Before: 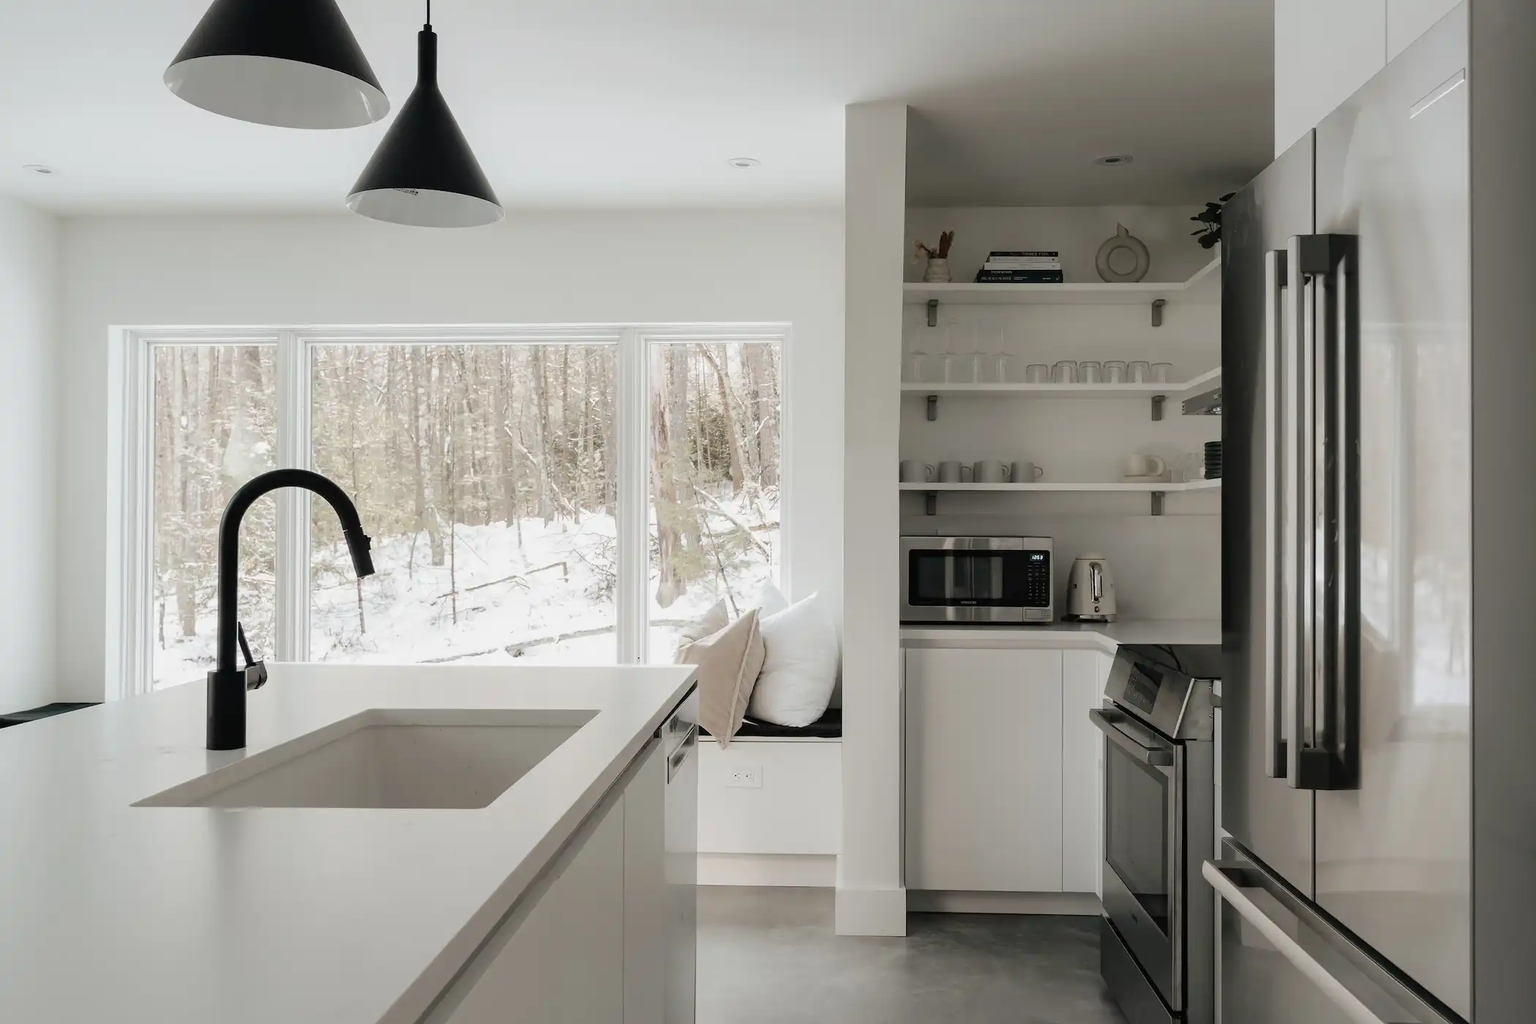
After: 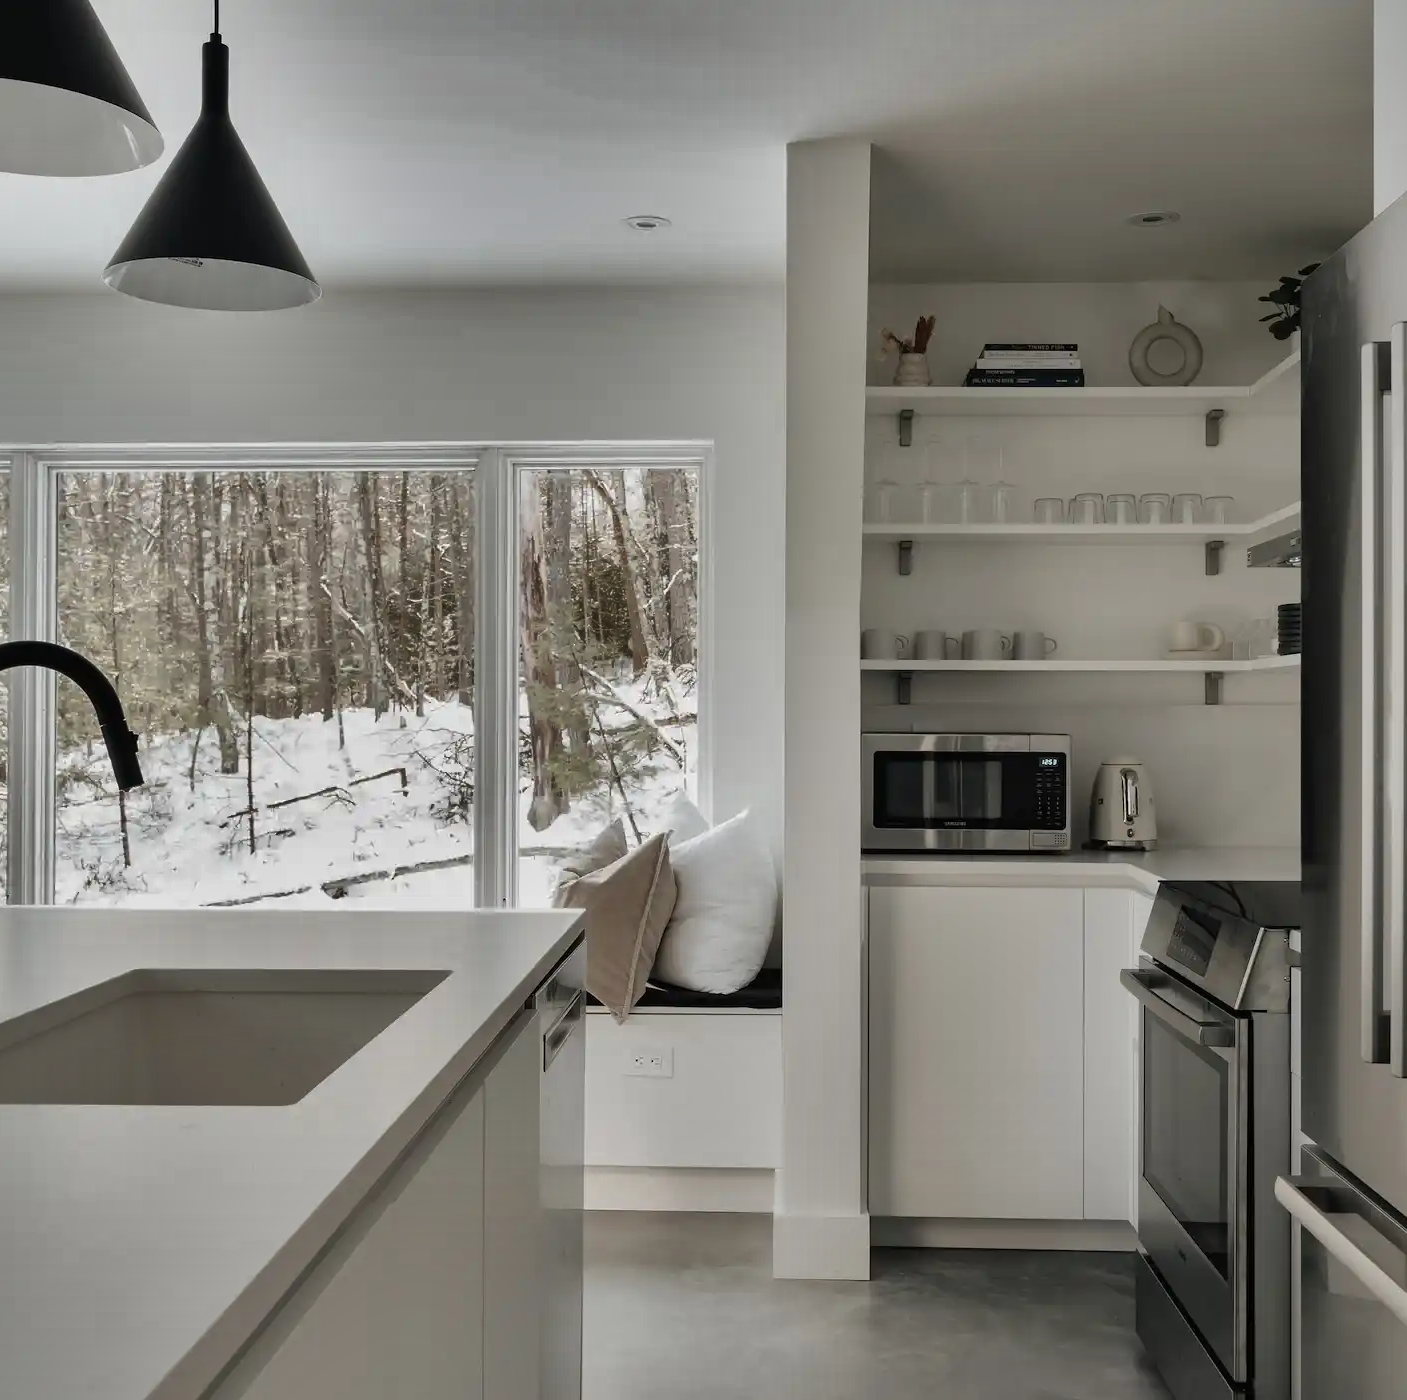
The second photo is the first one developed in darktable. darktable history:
shadows and highlights: shadows 21, highlights -80.85, soften with gaussian
crop and rotate: left 17.601%, right 15.364%
